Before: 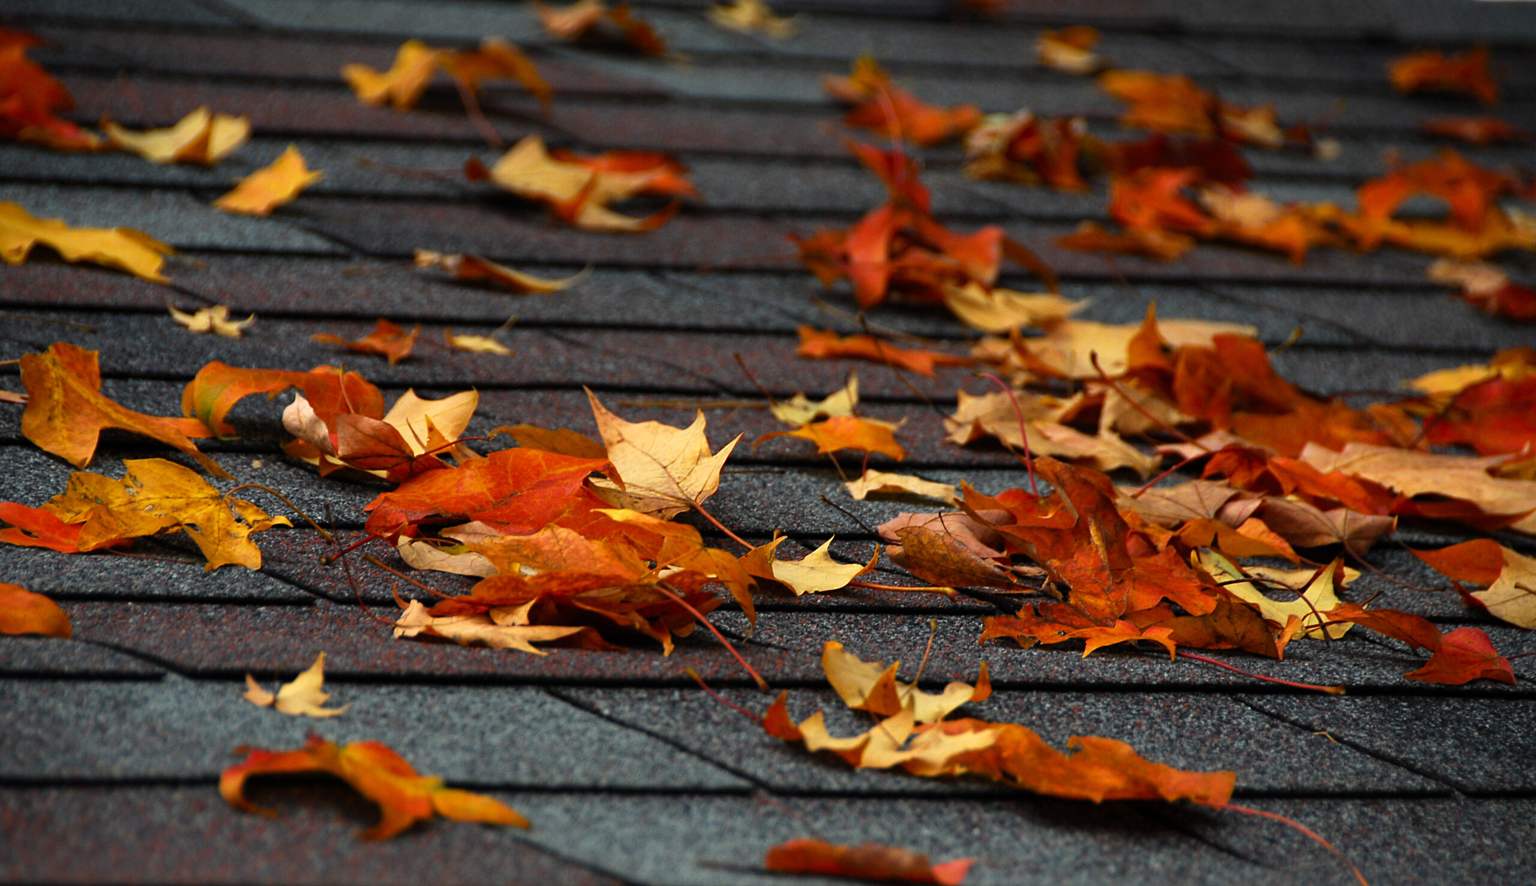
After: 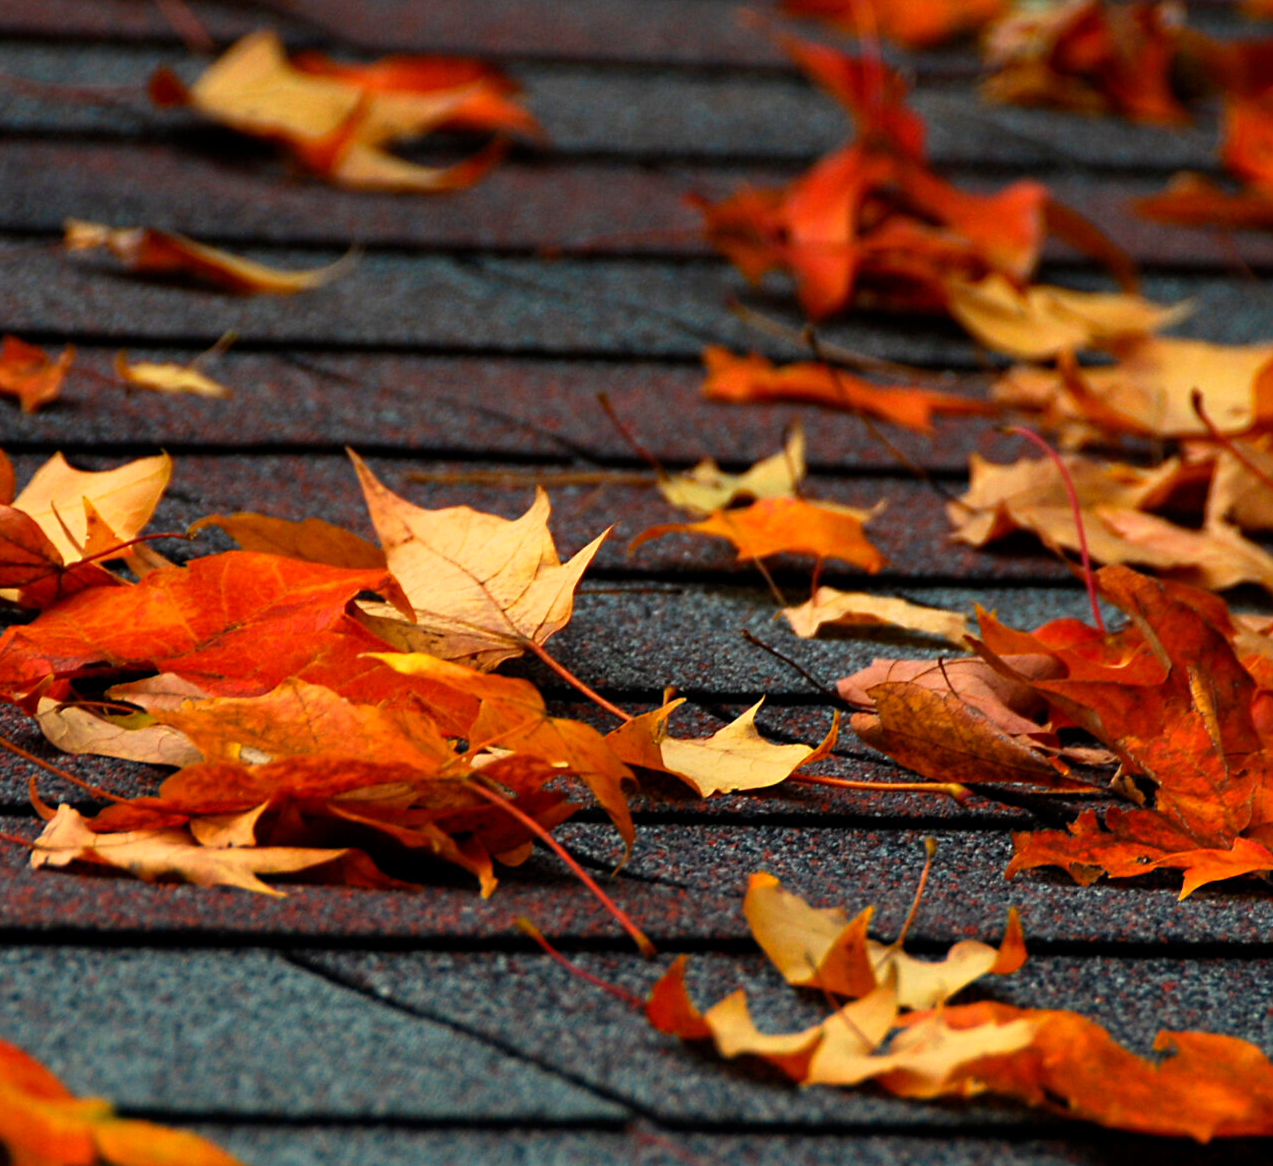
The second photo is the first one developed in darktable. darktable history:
crop and rotate: angle 0.015°, left 24.473%, top 13.203%, right 25.749%, bottom 7.749%
velvia: strength 15.38%
